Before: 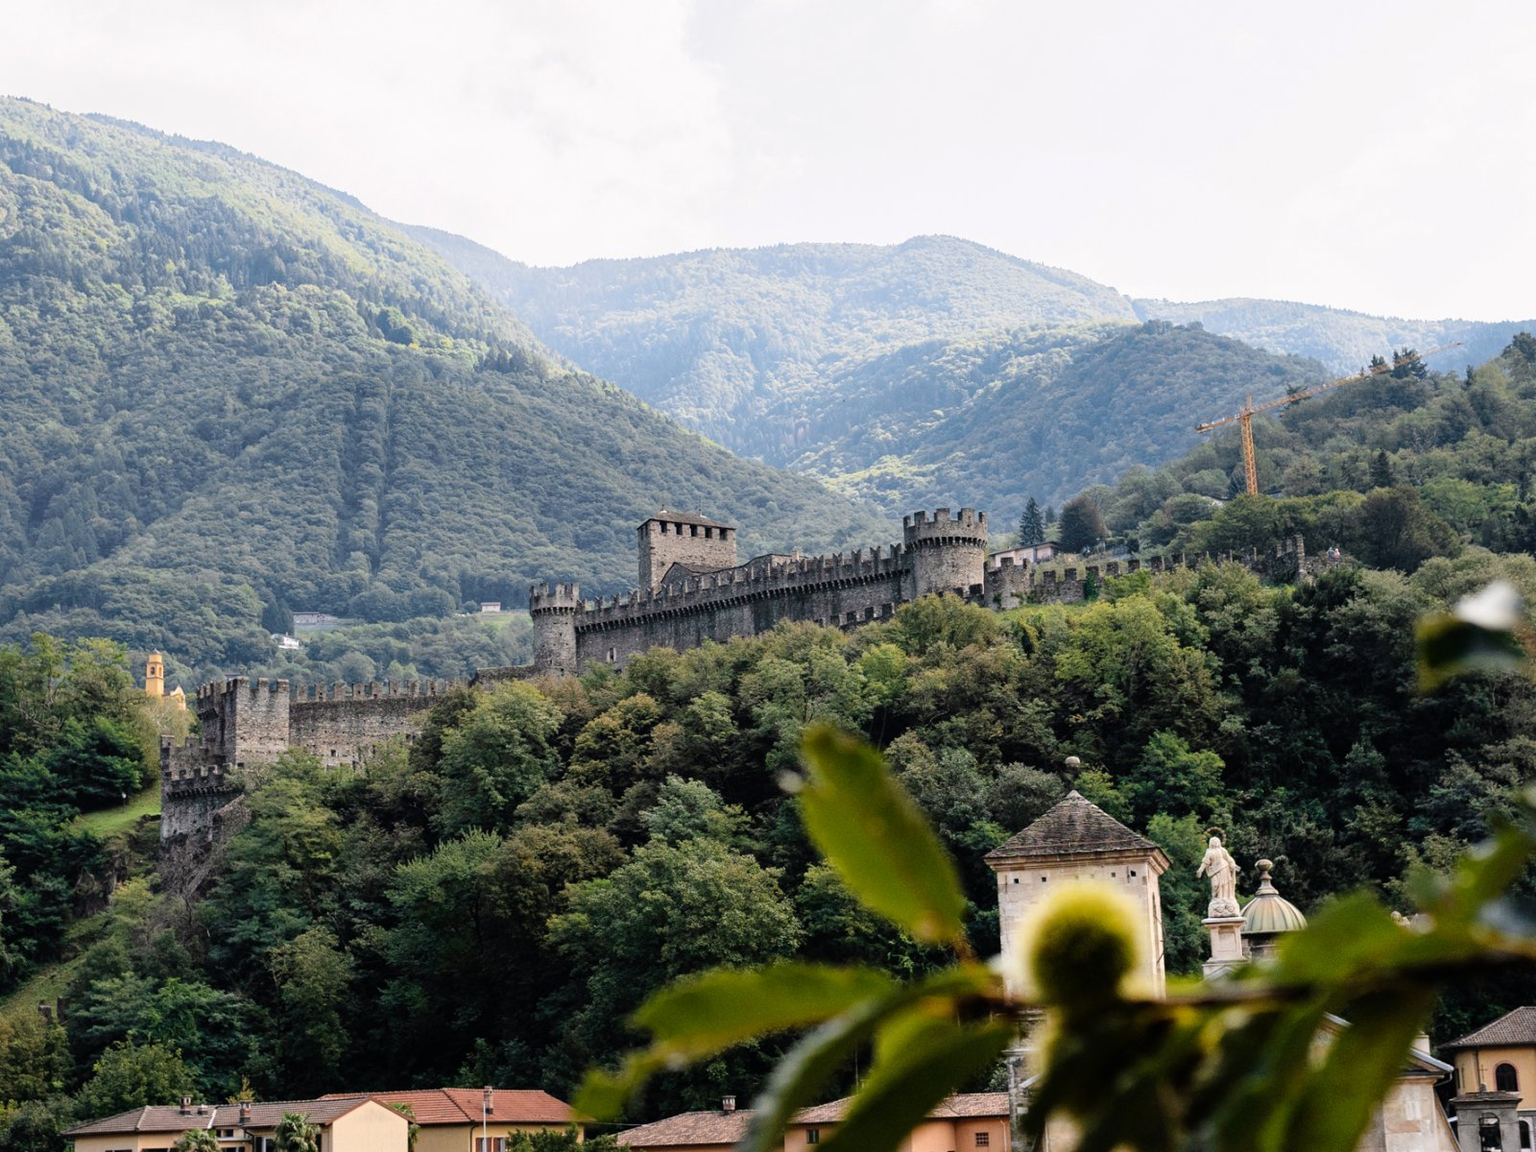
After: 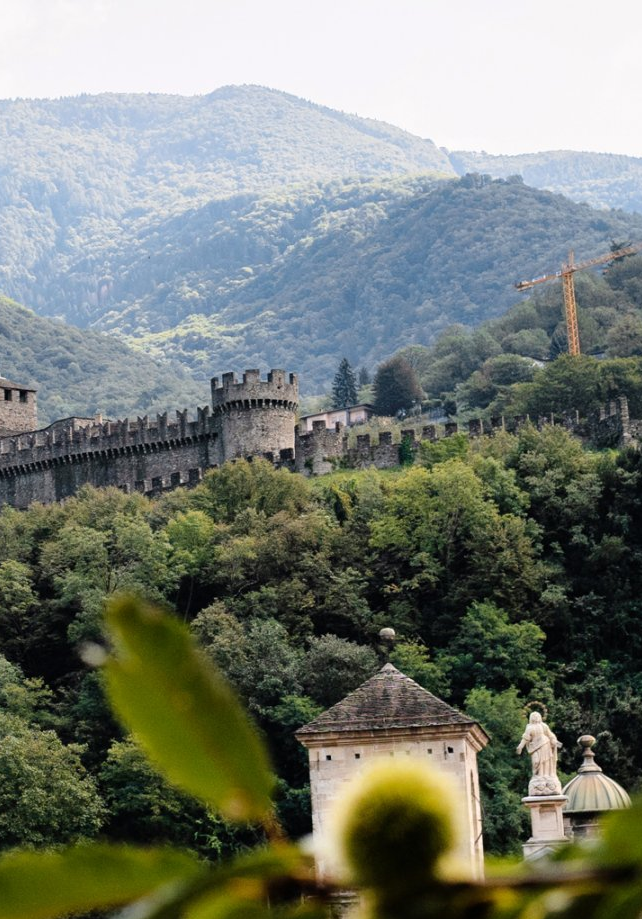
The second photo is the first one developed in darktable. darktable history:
crop: left 45.67%, top 13.416%, right 14.159%, bottom 9.991%
